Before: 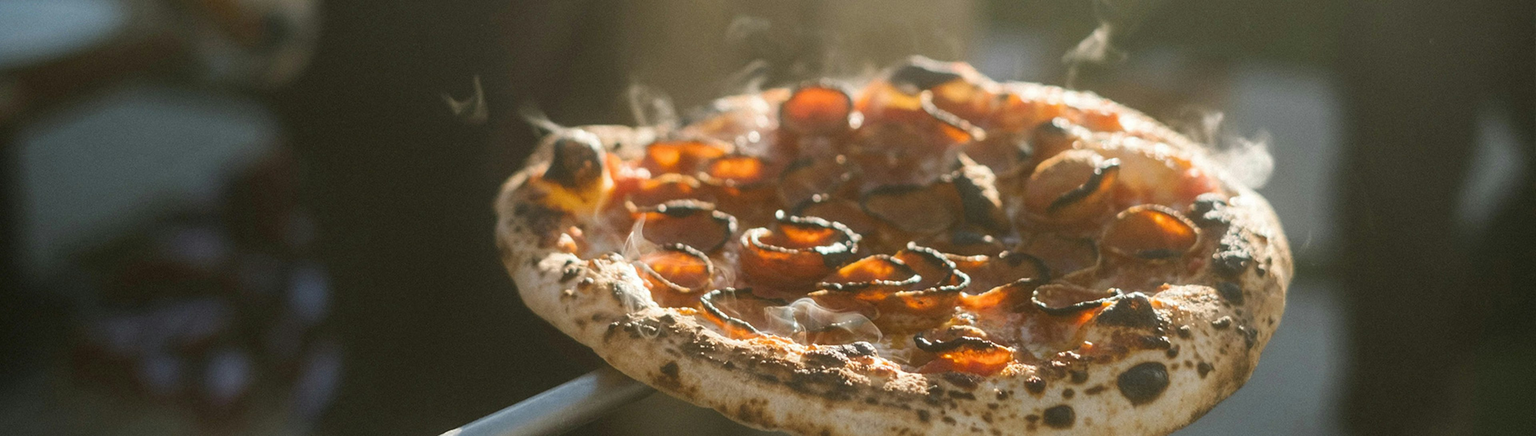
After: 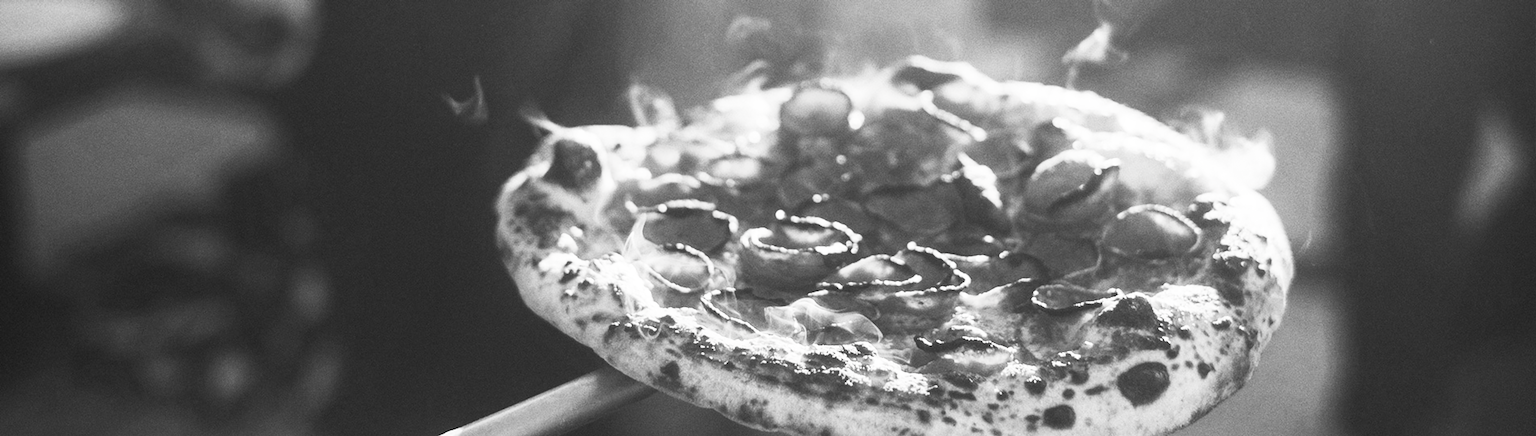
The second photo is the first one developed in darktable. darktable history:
contrast brightness saturation: contrast 0.532, brightness 0.478, saturation -0.997
